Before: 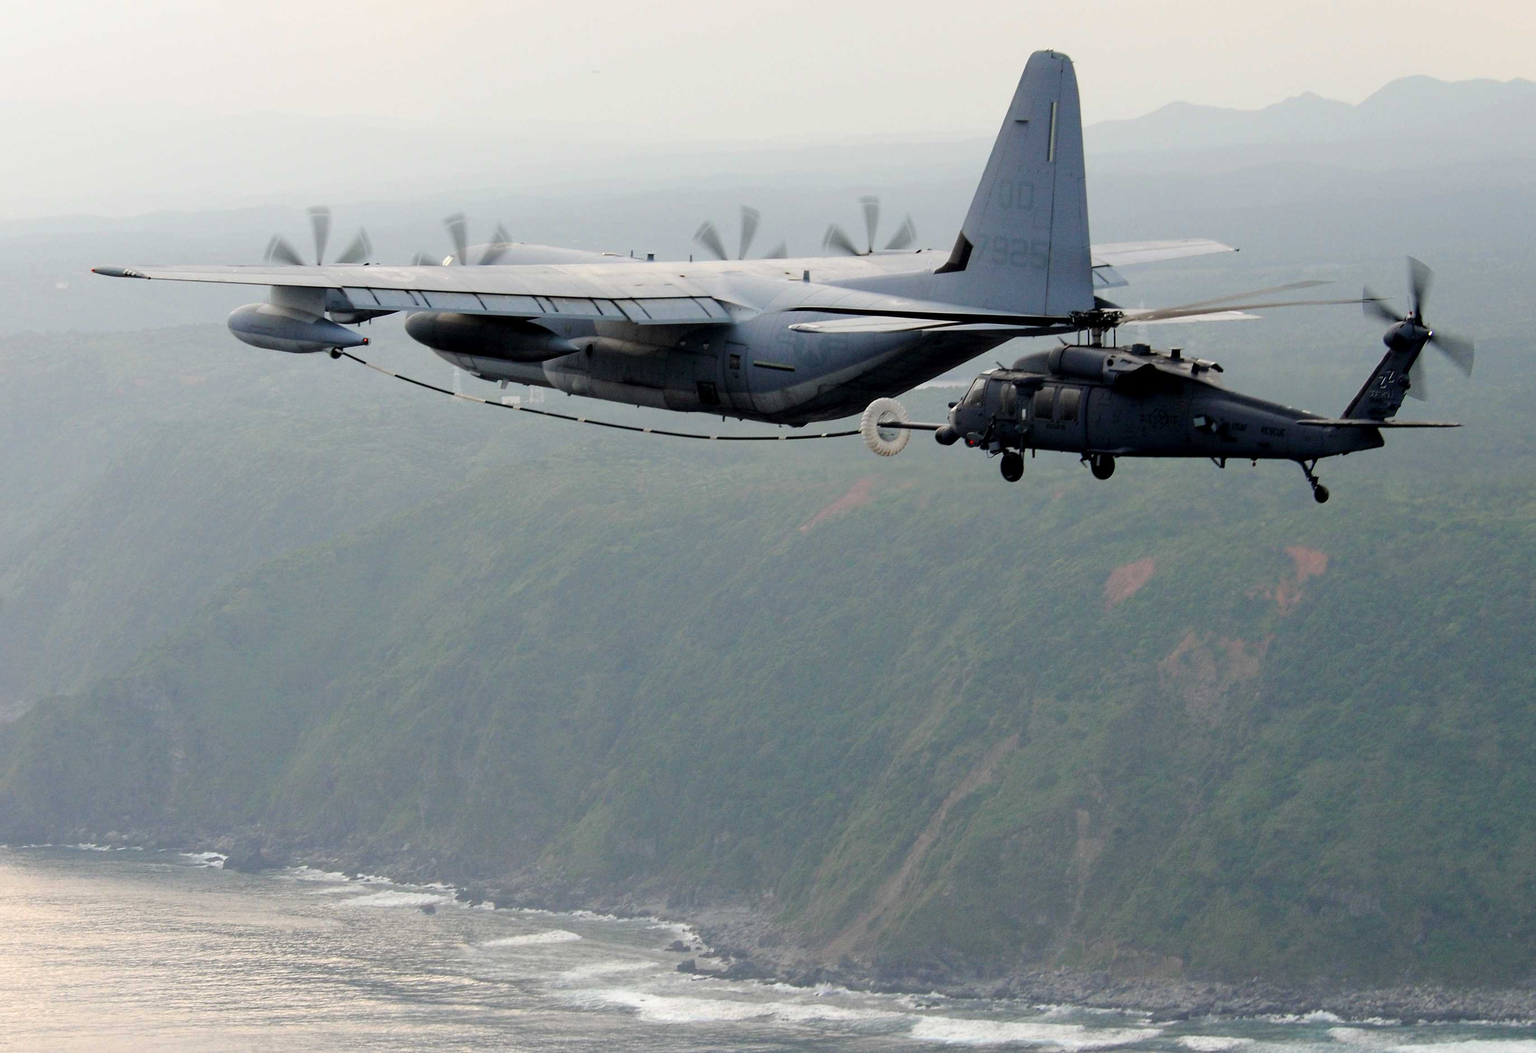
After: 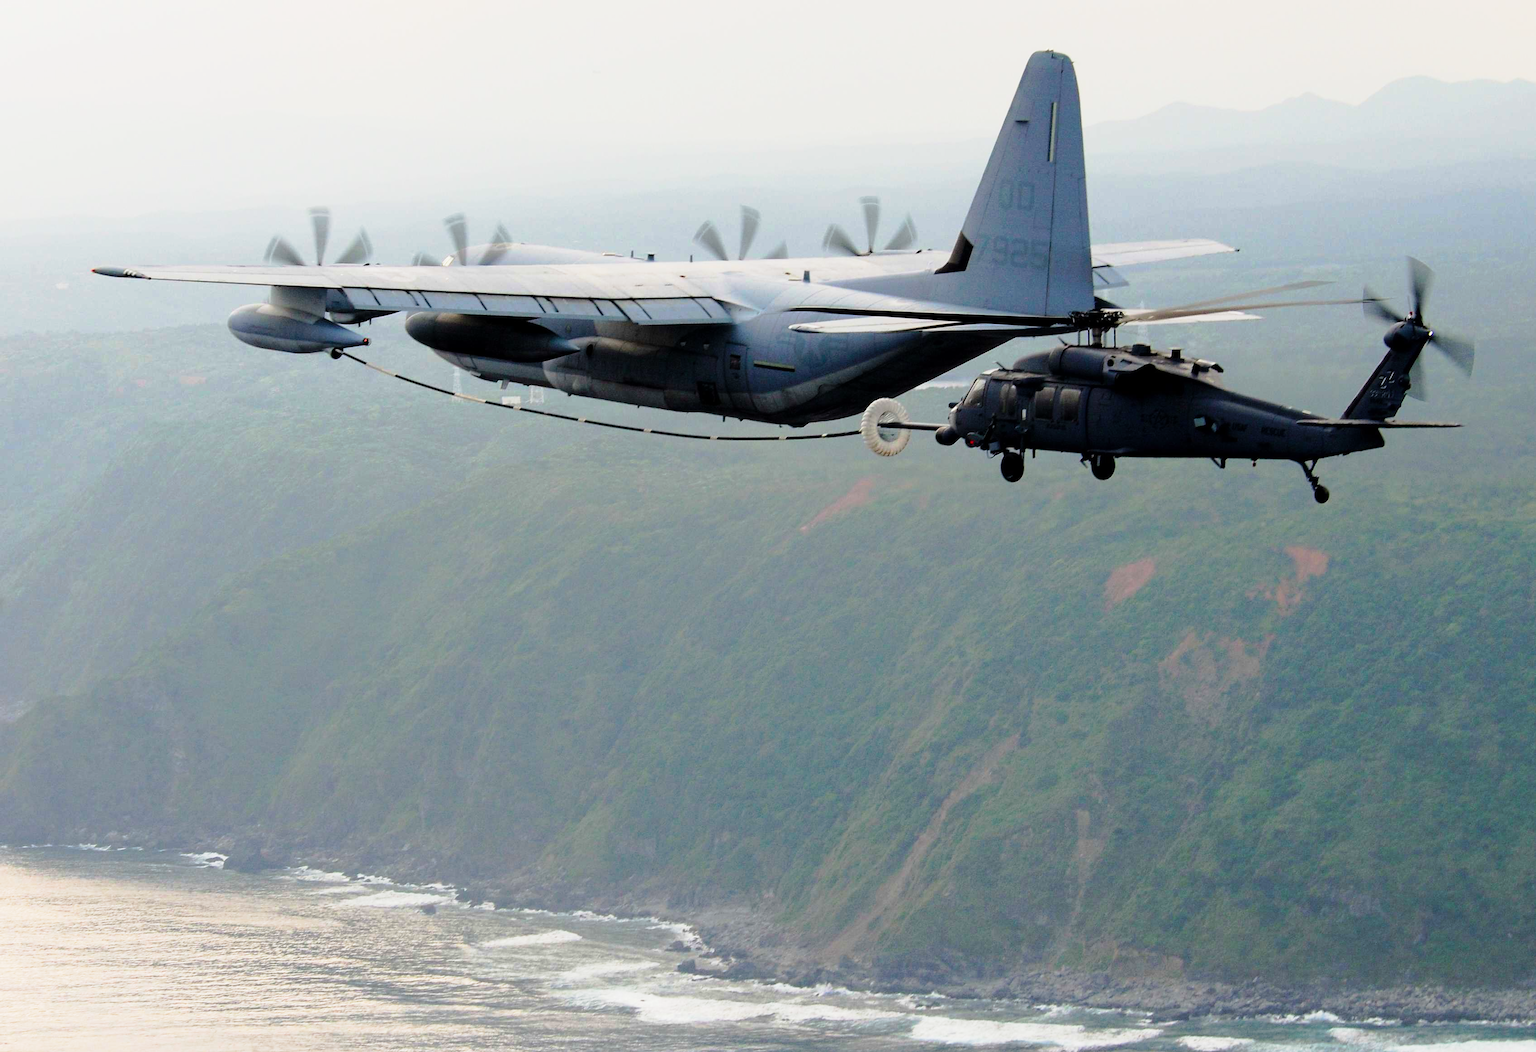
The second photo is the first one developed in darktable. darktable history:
velvia: on, module defaults
tone curve: curves: ch0 [(0, 0) (0.105, 0.068) (0.195, 0.162) (0.283, 0.283) (0.384, 0.404) (0.485, 0.531) (0.638, 0.681) (0.795, 0.879) (1, 0.977)]; ch1 [(0, 0) (0.161, 0.092) (0.35, 0.33) (0.379, 0.401) (0.456, 0.469) (0.504, 0.5) (0.512, 0.514) (0.58, 0.597) (0.635, 0.646) (1, 1)]; ch2 [(0, 0) (0.371, 0.362) (0.437, 0.437) (0.5, 0.5) (0.53, 0.523) (0.56, 0.58) (0.622, 0.606) (1, 1)], preserve colors none
